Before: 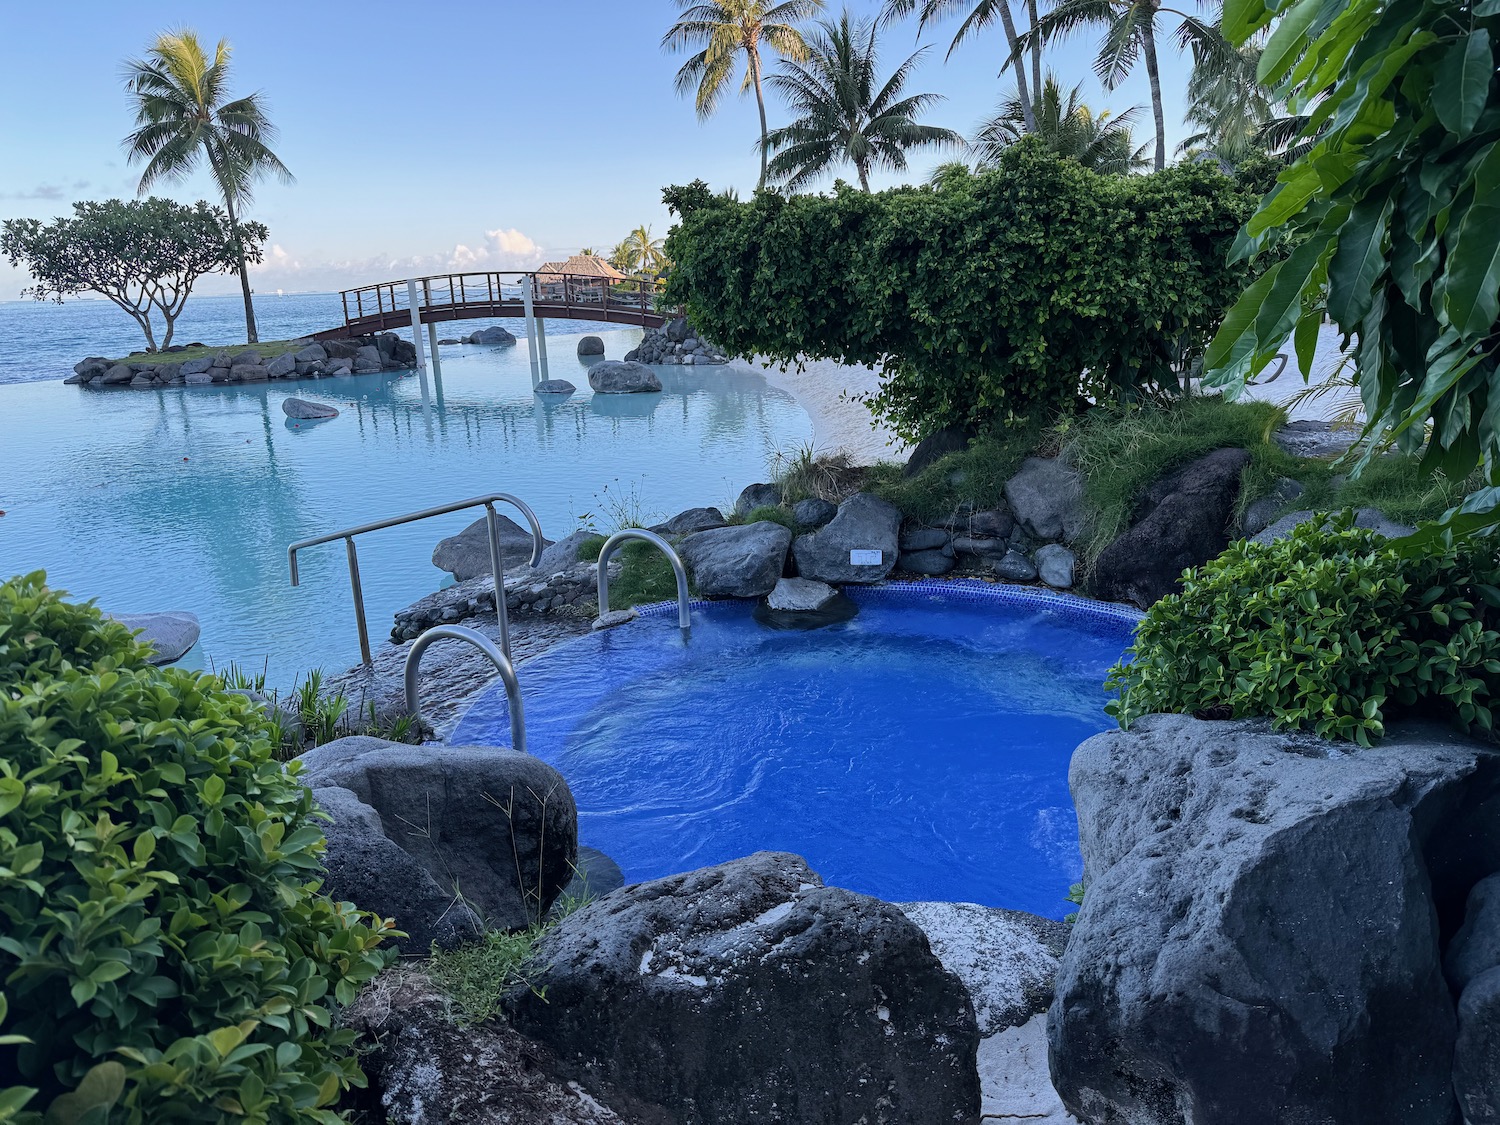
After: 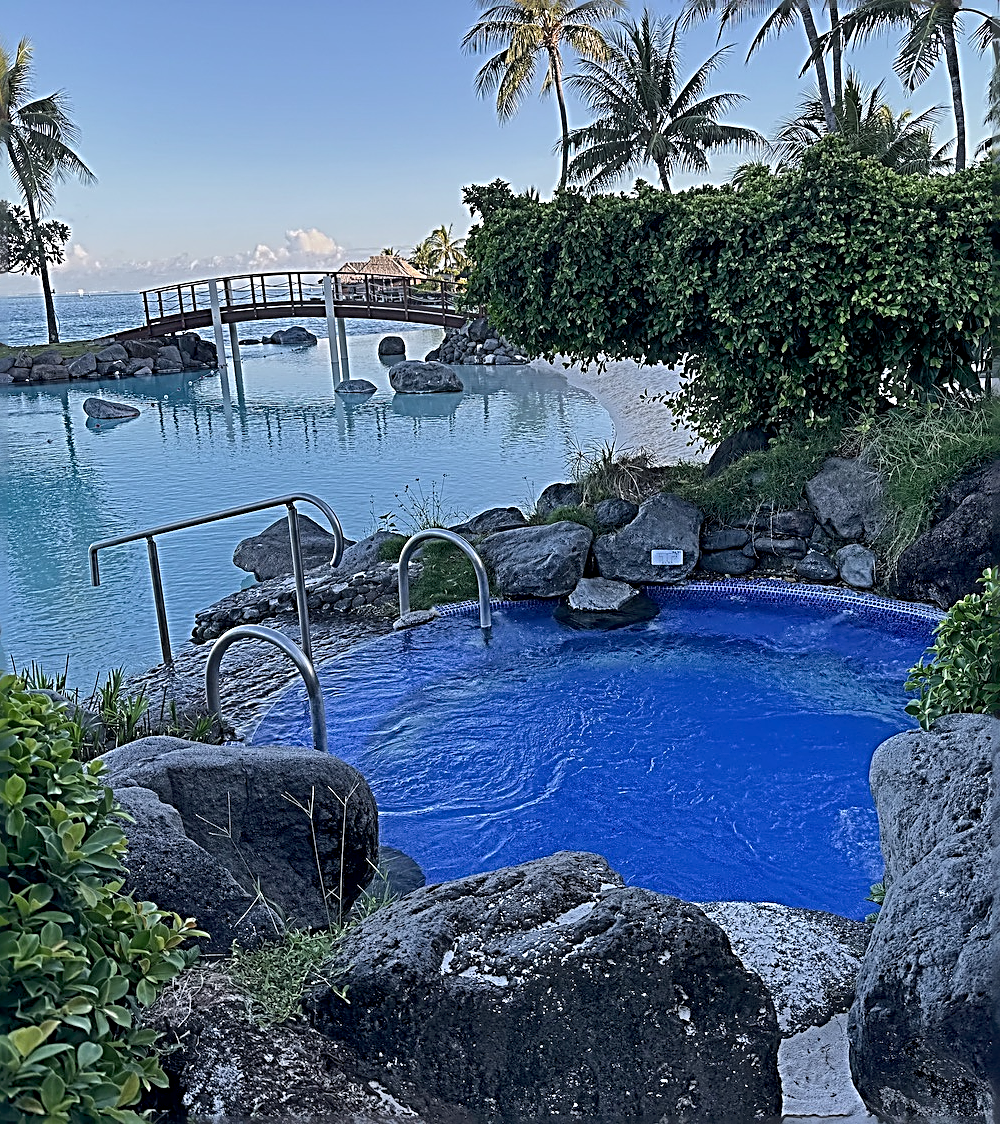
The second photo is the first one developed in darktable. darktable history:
tone equalizer: -8 EV 0.277 EV, -7 EV 0.436 EV, -6 EV 0.453 EV, -5 EV 0.264 EV, -3 EV -0.281 EV, -2 EV -0.439 EV, -1 EV -0.428 EV, +0 EV -0.239 EV
shadows and highlights: shadows 37.36, highlights -27.61, shadows color adjustment 97.67%, soften with gaussian
sharpen: radius 3.185, amount 1.719
haze removal: strength -0.063, adaptive false
crop and rotate: left 13.338%, right 19.98%
